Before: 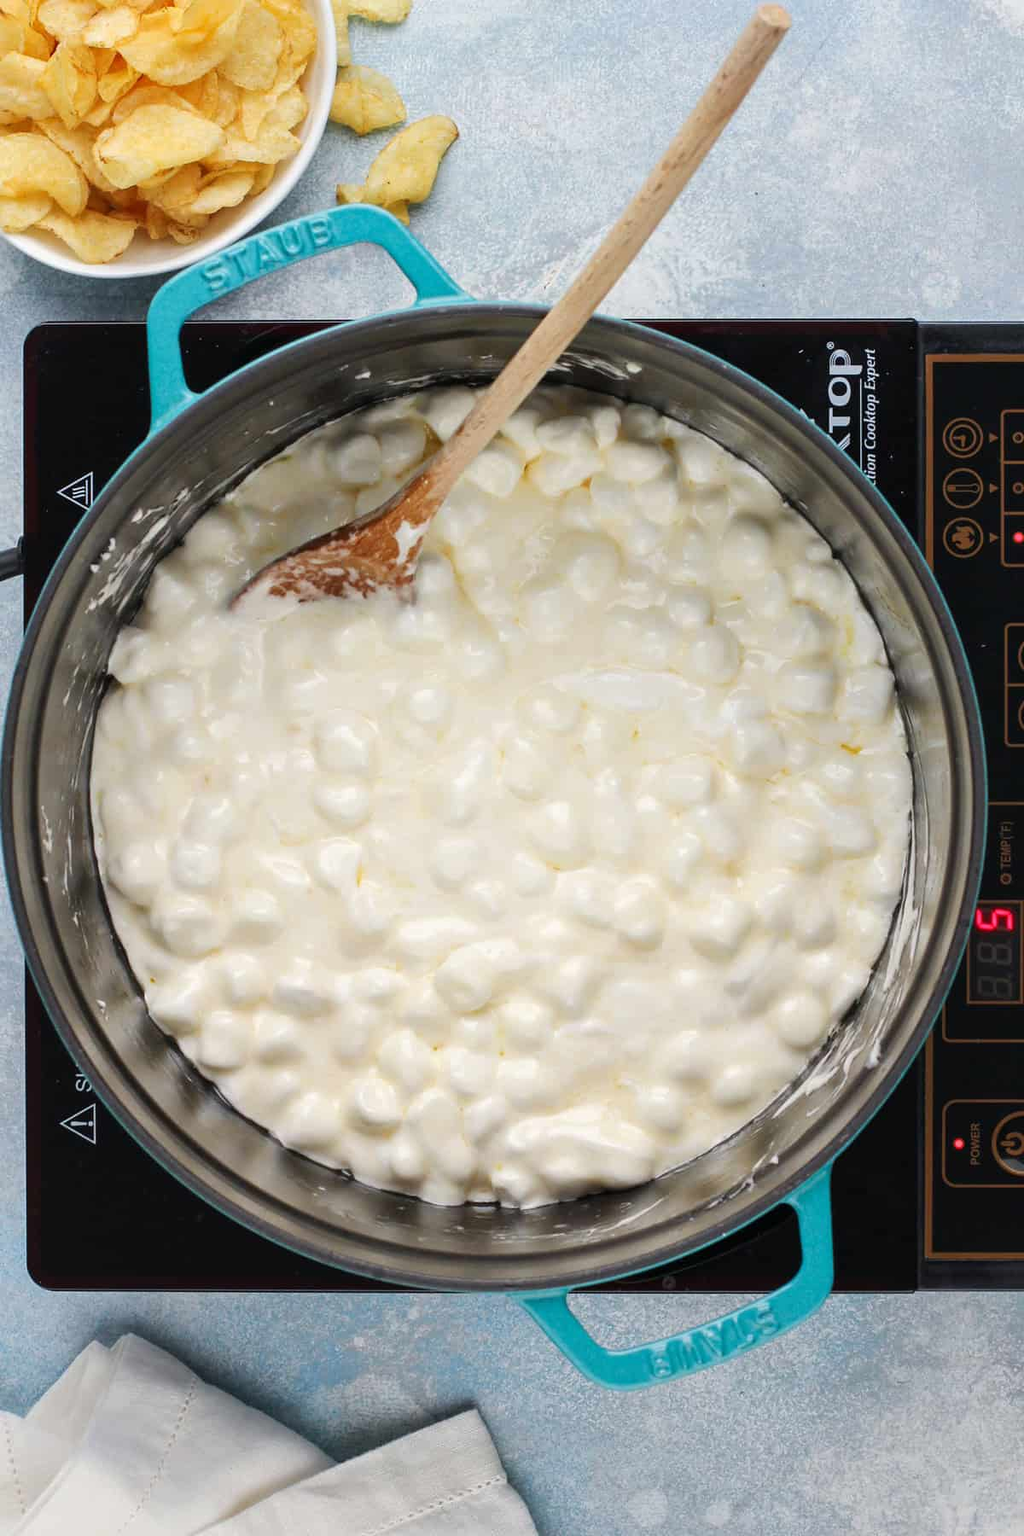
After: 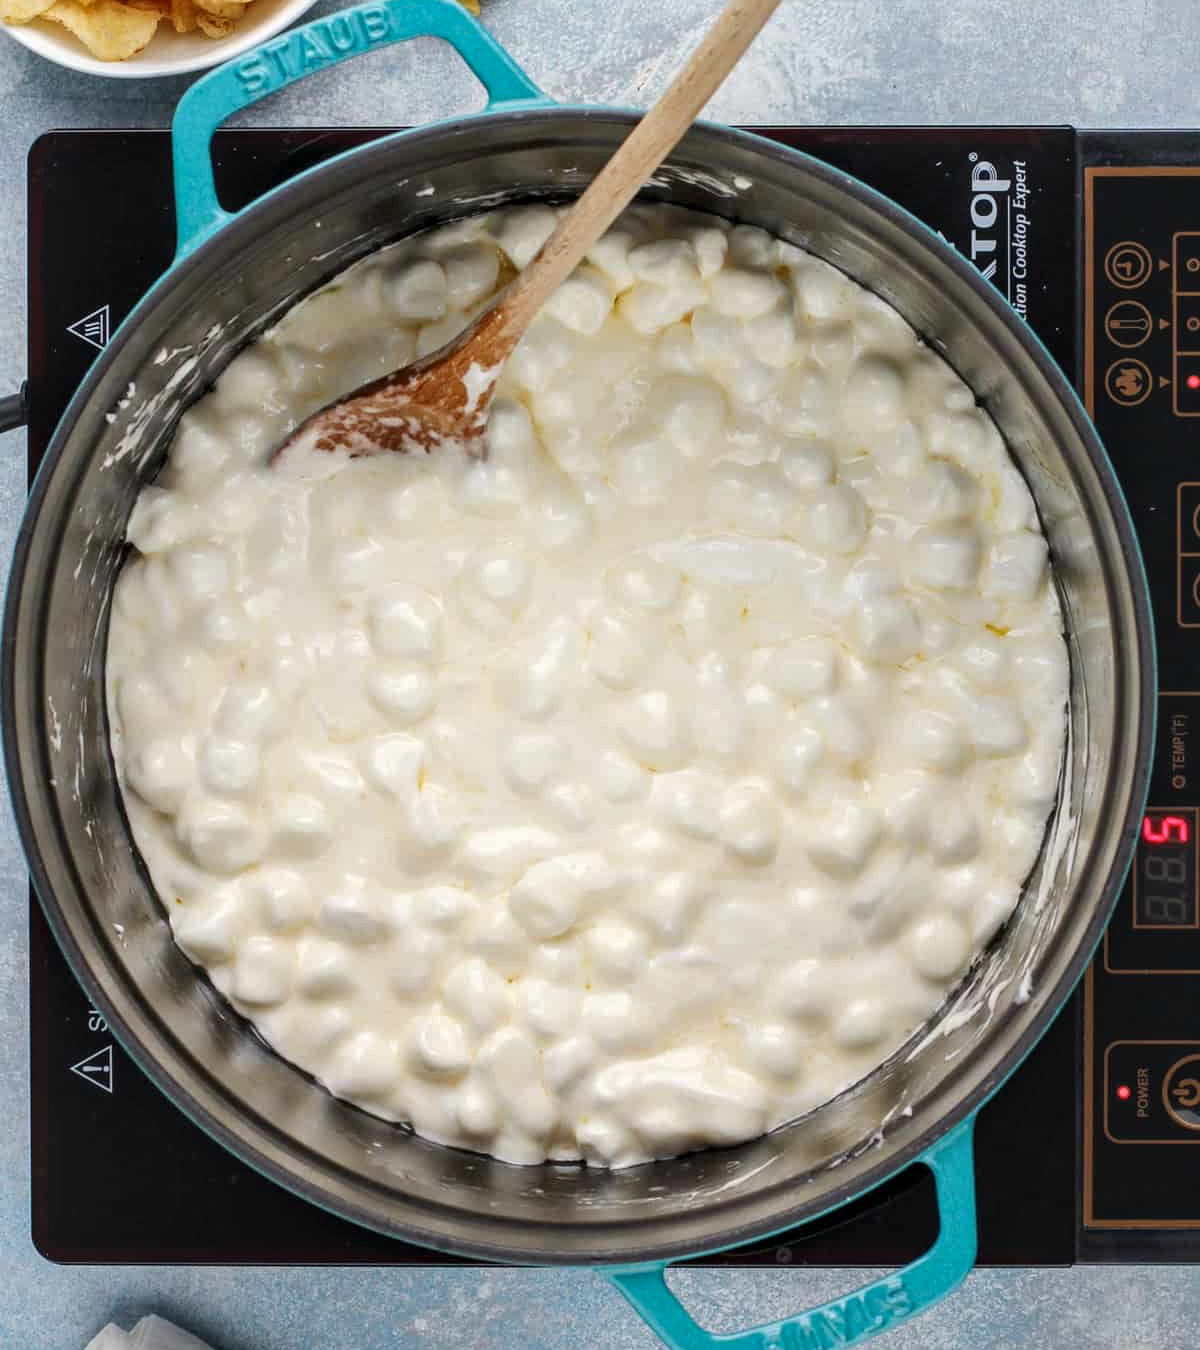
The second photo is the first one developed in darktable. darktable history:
local contrast: on, module defaults
crop: top 13.819%, bottom 11.169%
